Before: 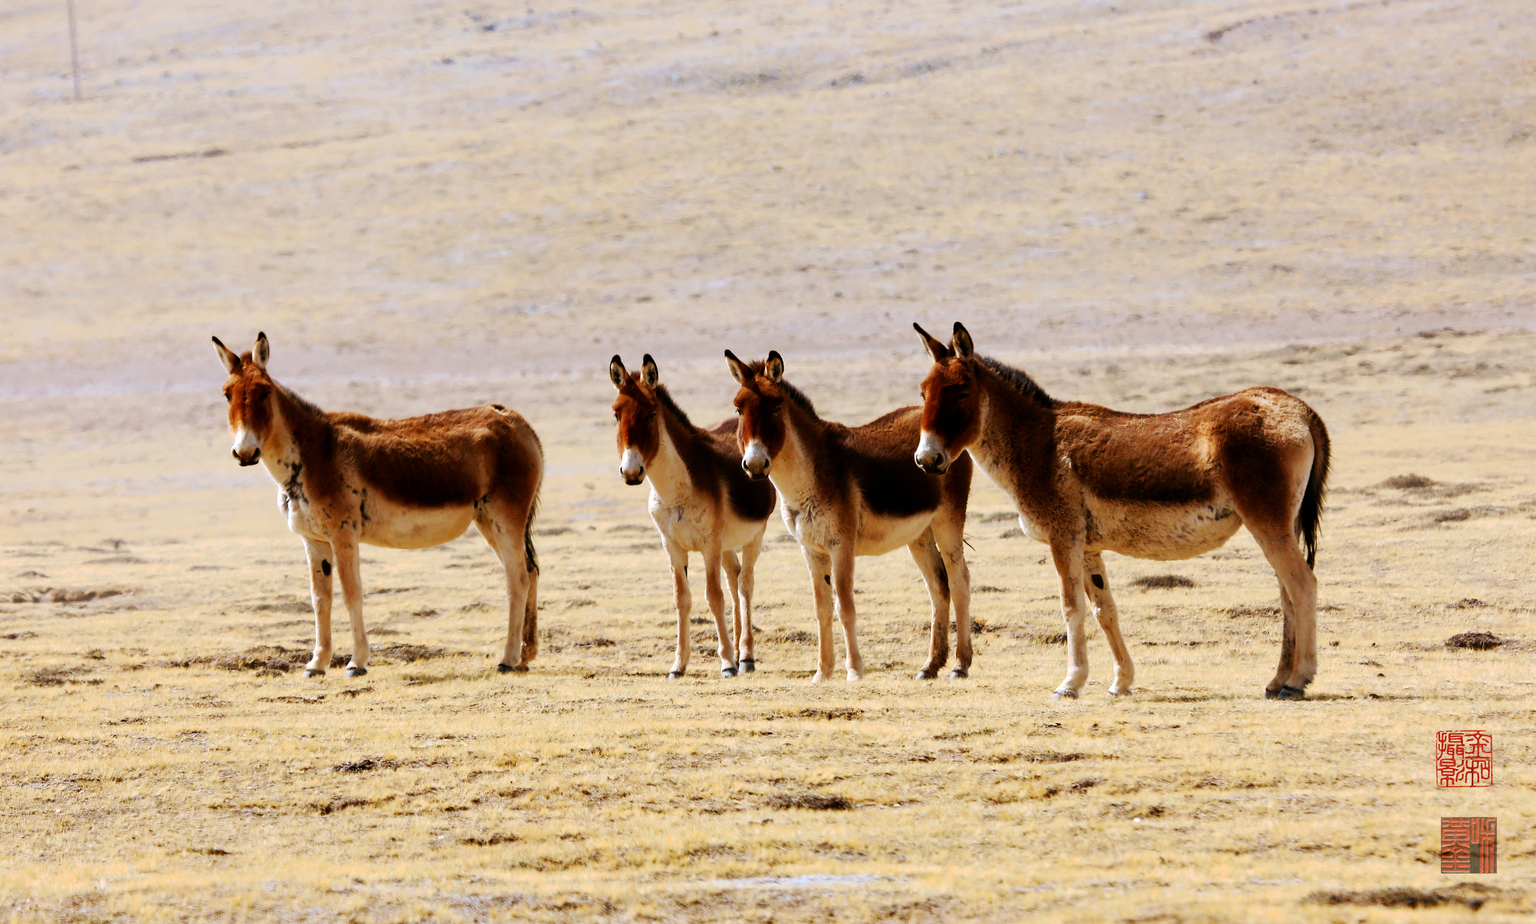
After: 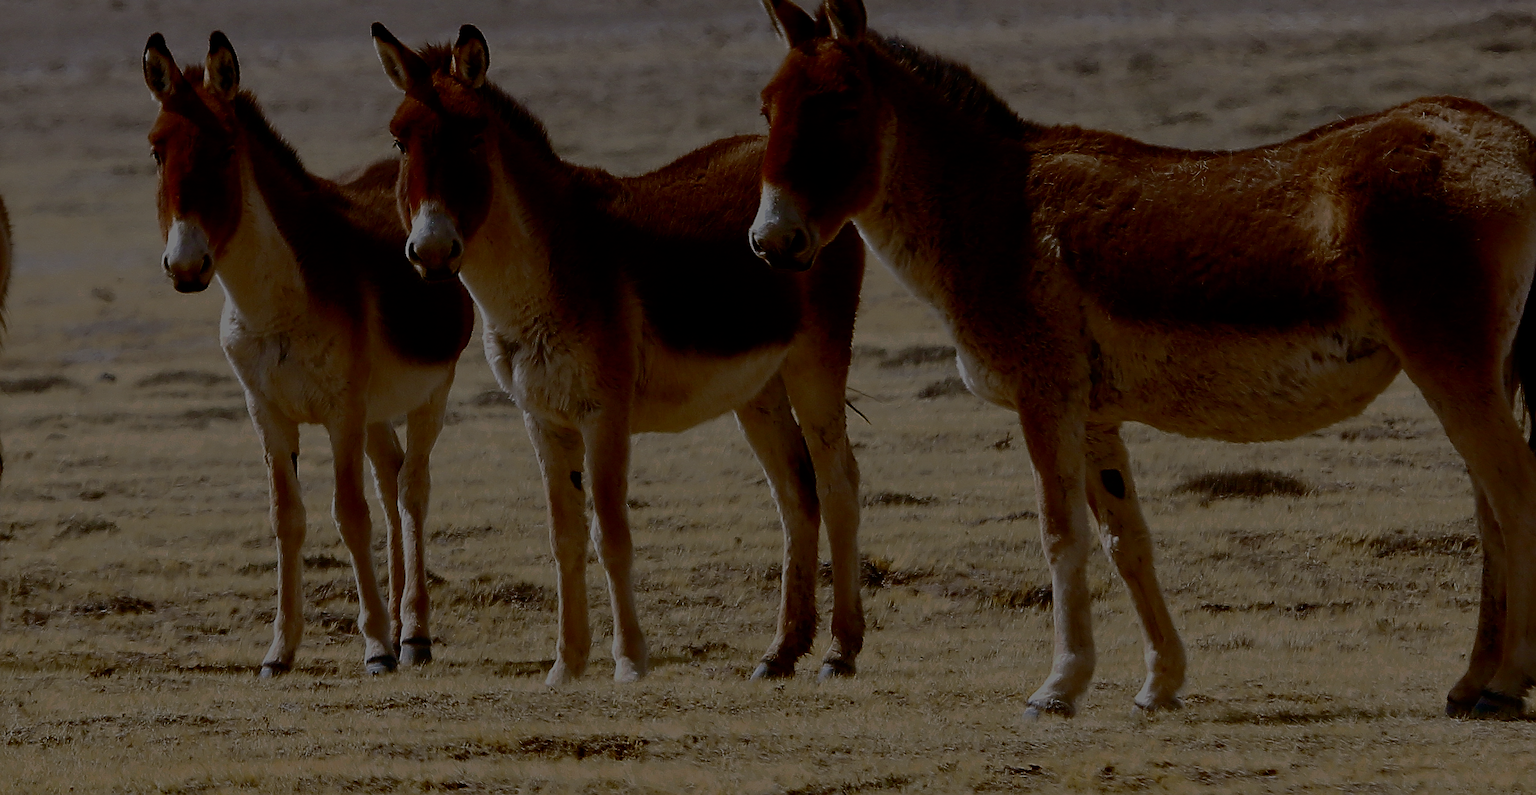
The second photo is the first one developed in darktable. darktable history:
crop: left 35.03%, top 36.625%, right 14.663%, bottom 20.057%
contrast brightness saturation: contrast 0.28
exposure: exposure -2.446 EV, compensate highlight preservation false
sharpen: on, module defaults
